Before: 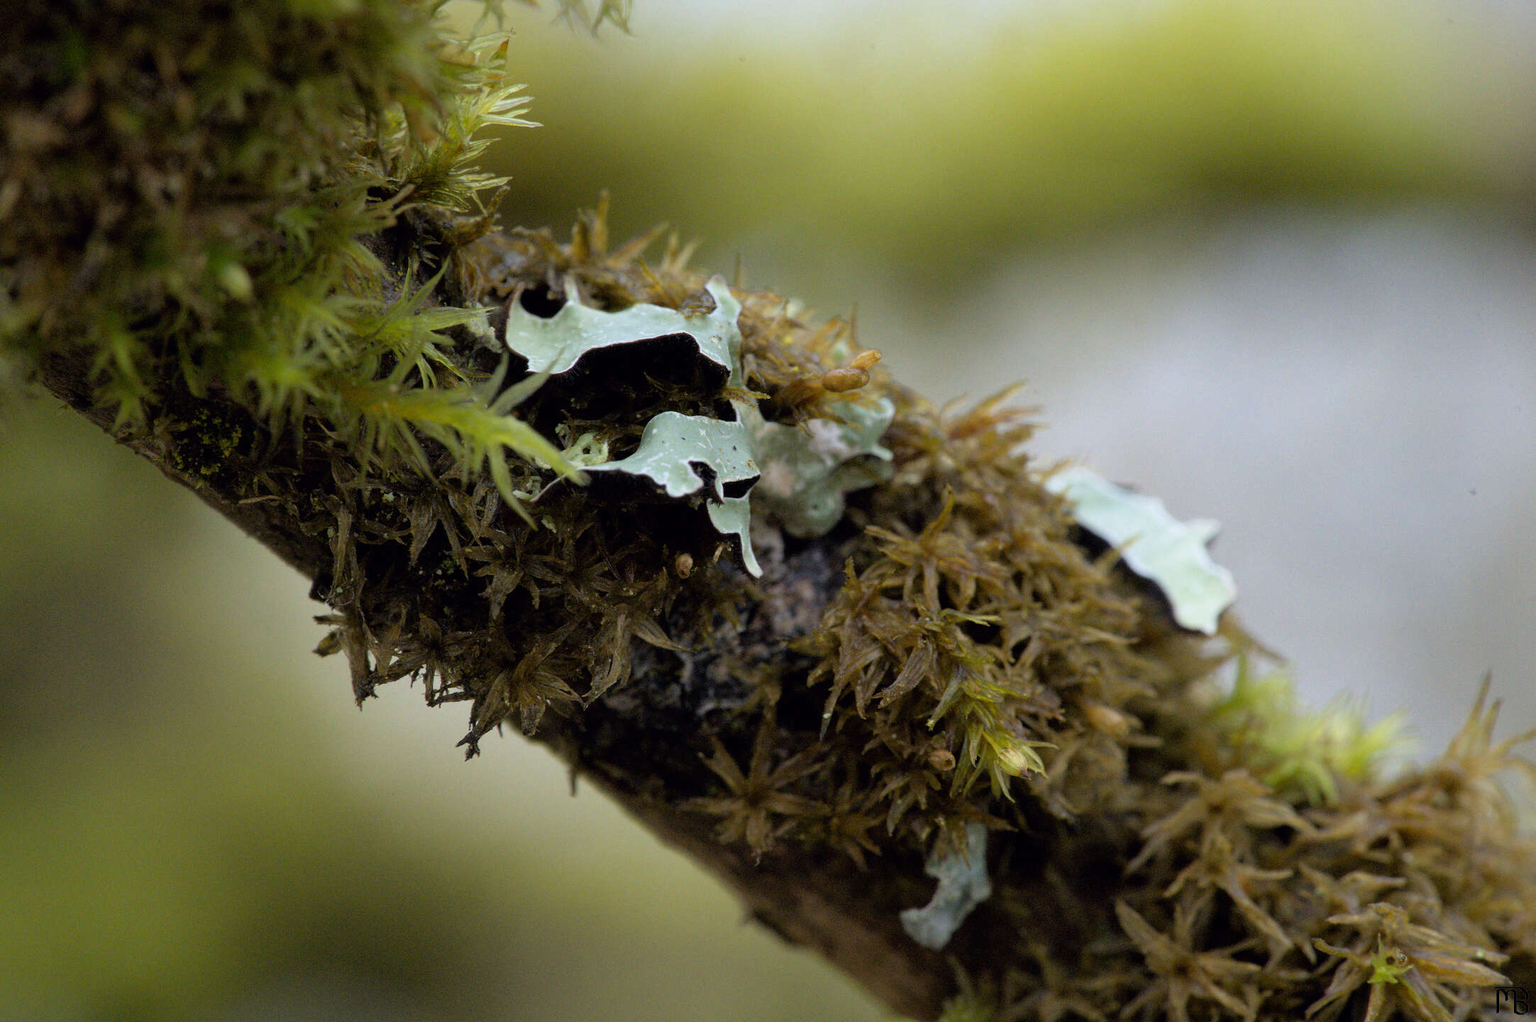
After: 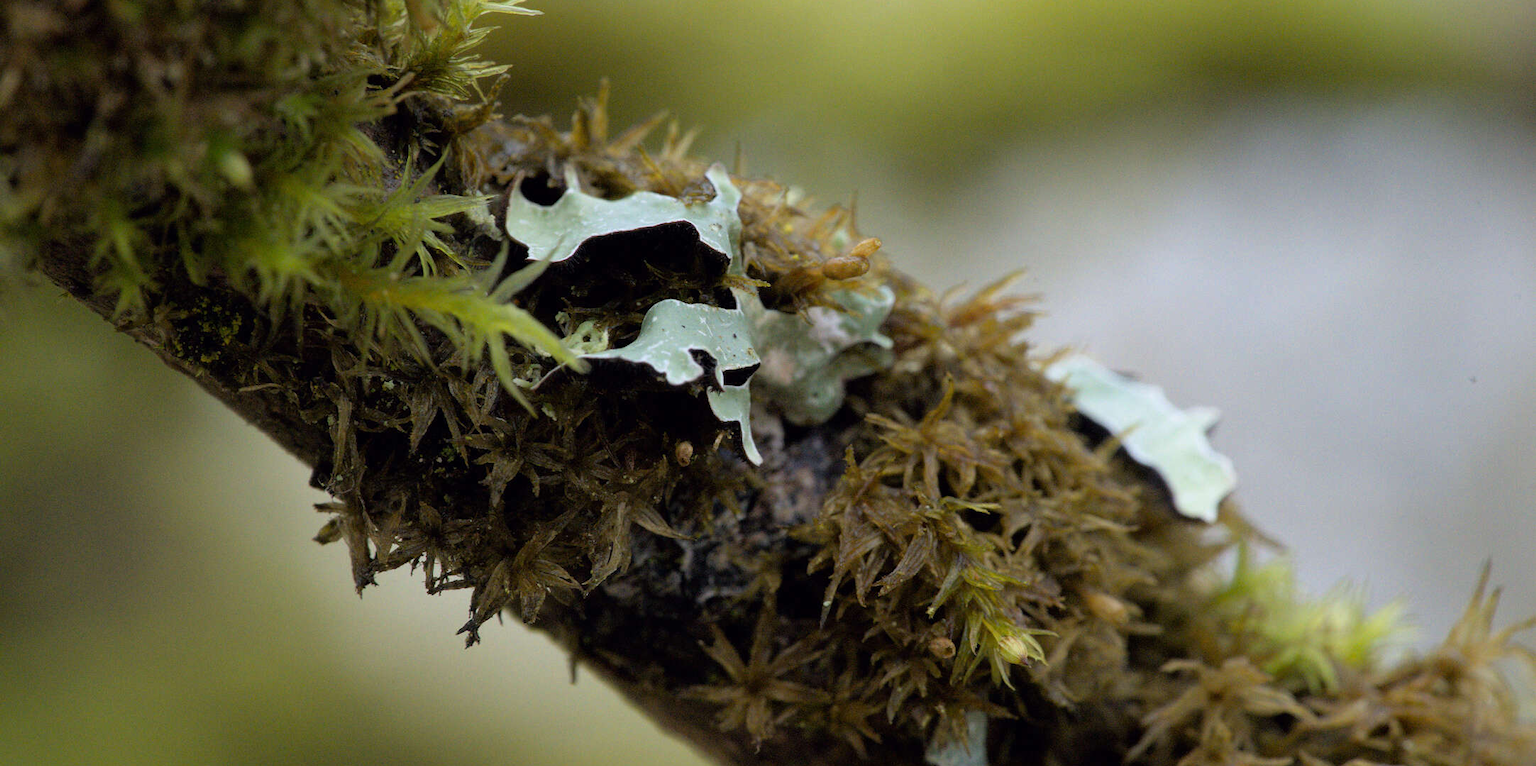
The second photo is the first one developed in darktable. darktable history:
crop: top 11.013%, bottom 13.87%
